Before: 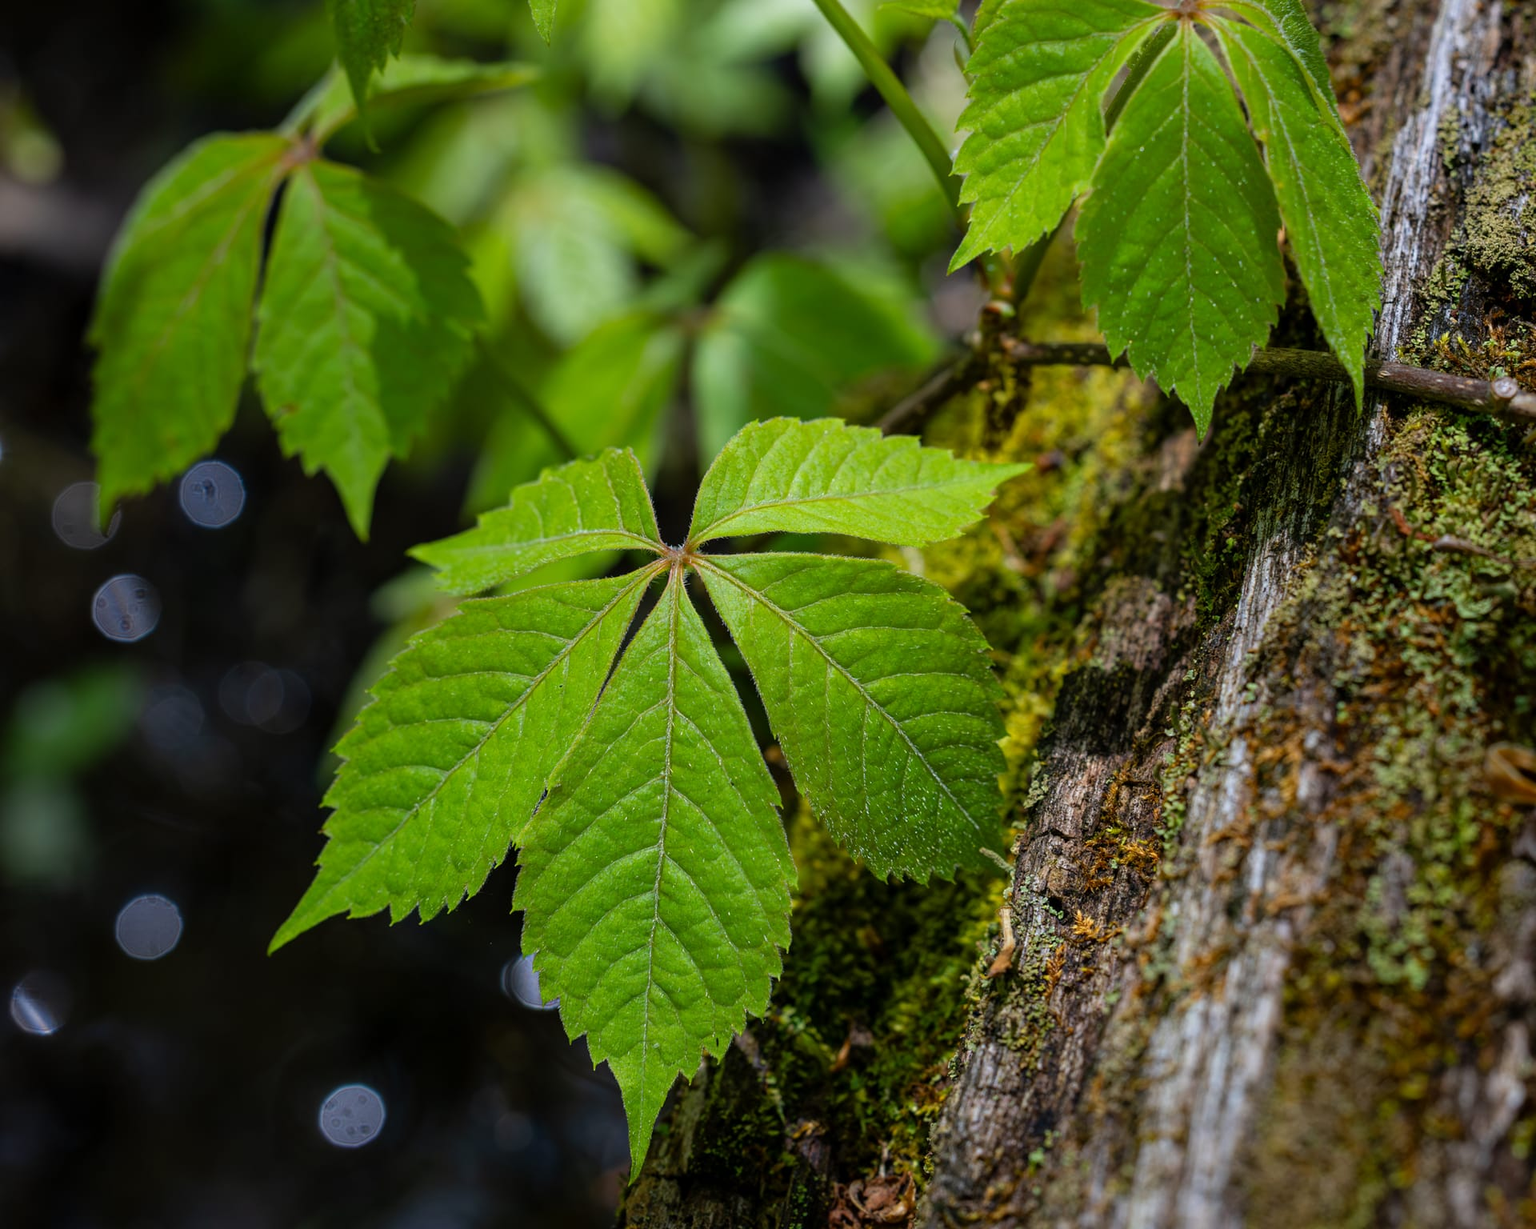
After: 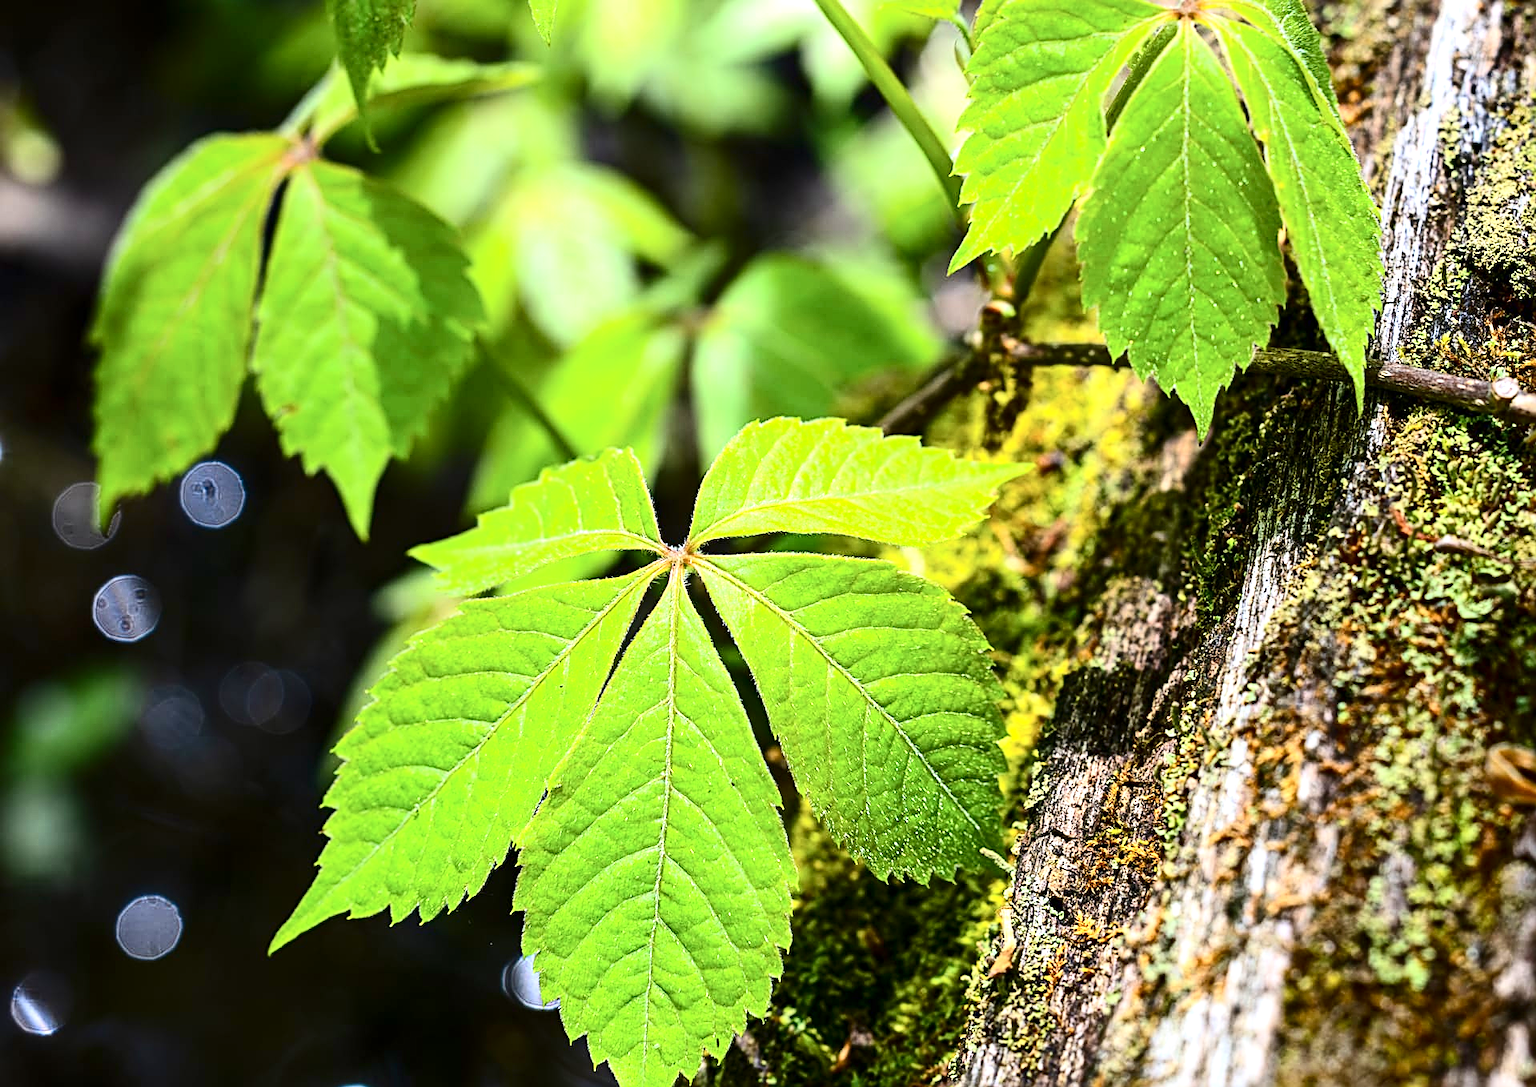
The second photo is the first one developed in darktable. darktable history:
exposure: black level correction 0, exposure 1.439 EV, compensate exposure bias true, compensate highlight preservation false
crop and rotate: top 0%, bottom 11.479%
contrast brightness saturation: contrast 0.293
sharpen: radius 2.532, amount 0.628
